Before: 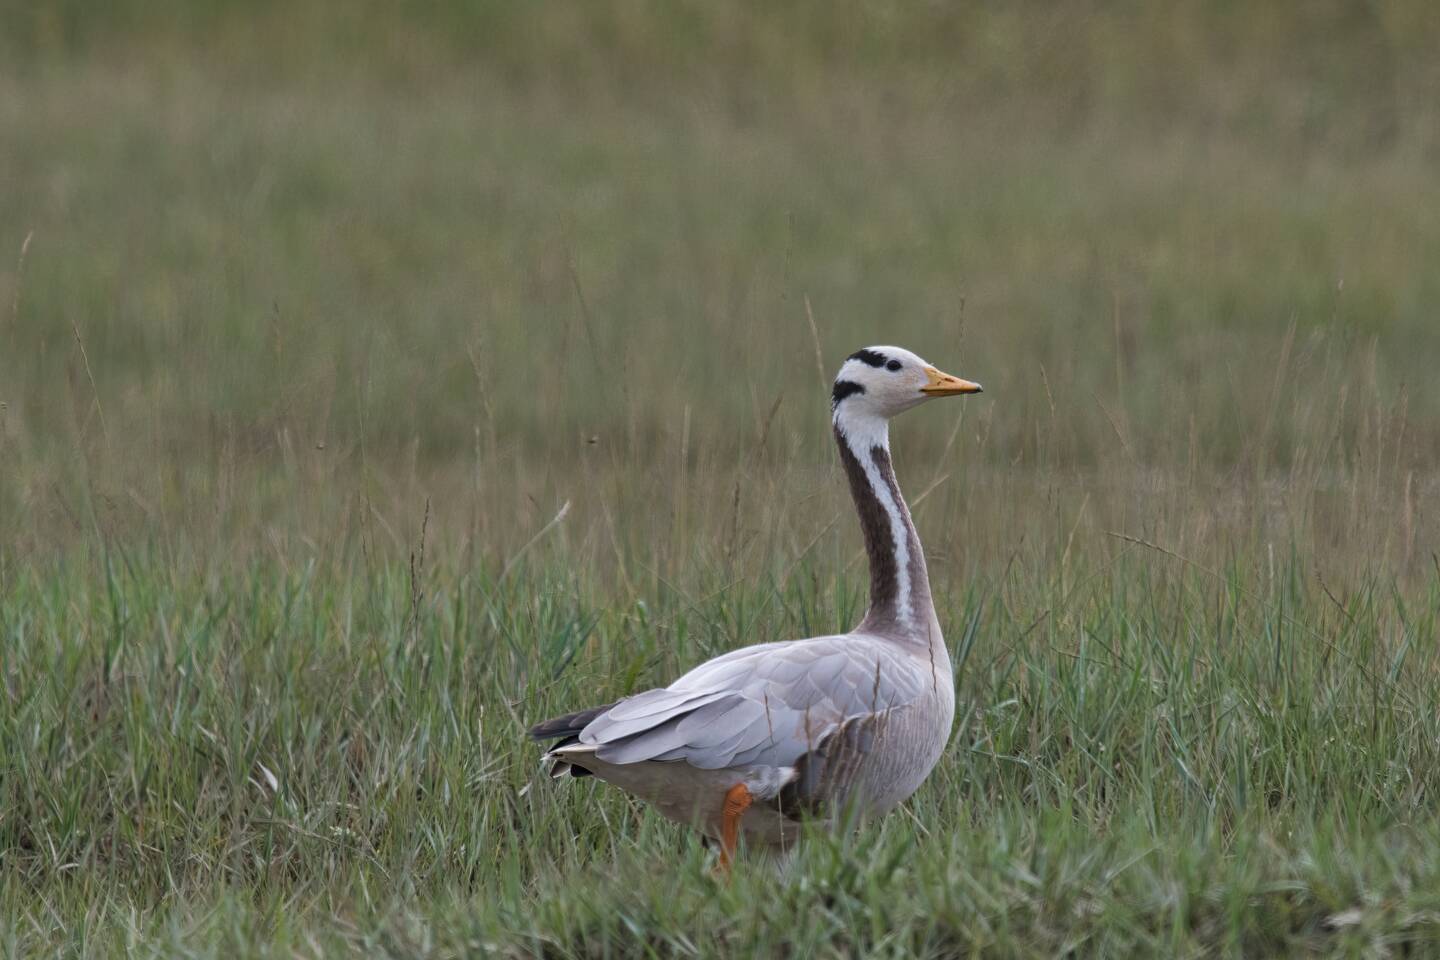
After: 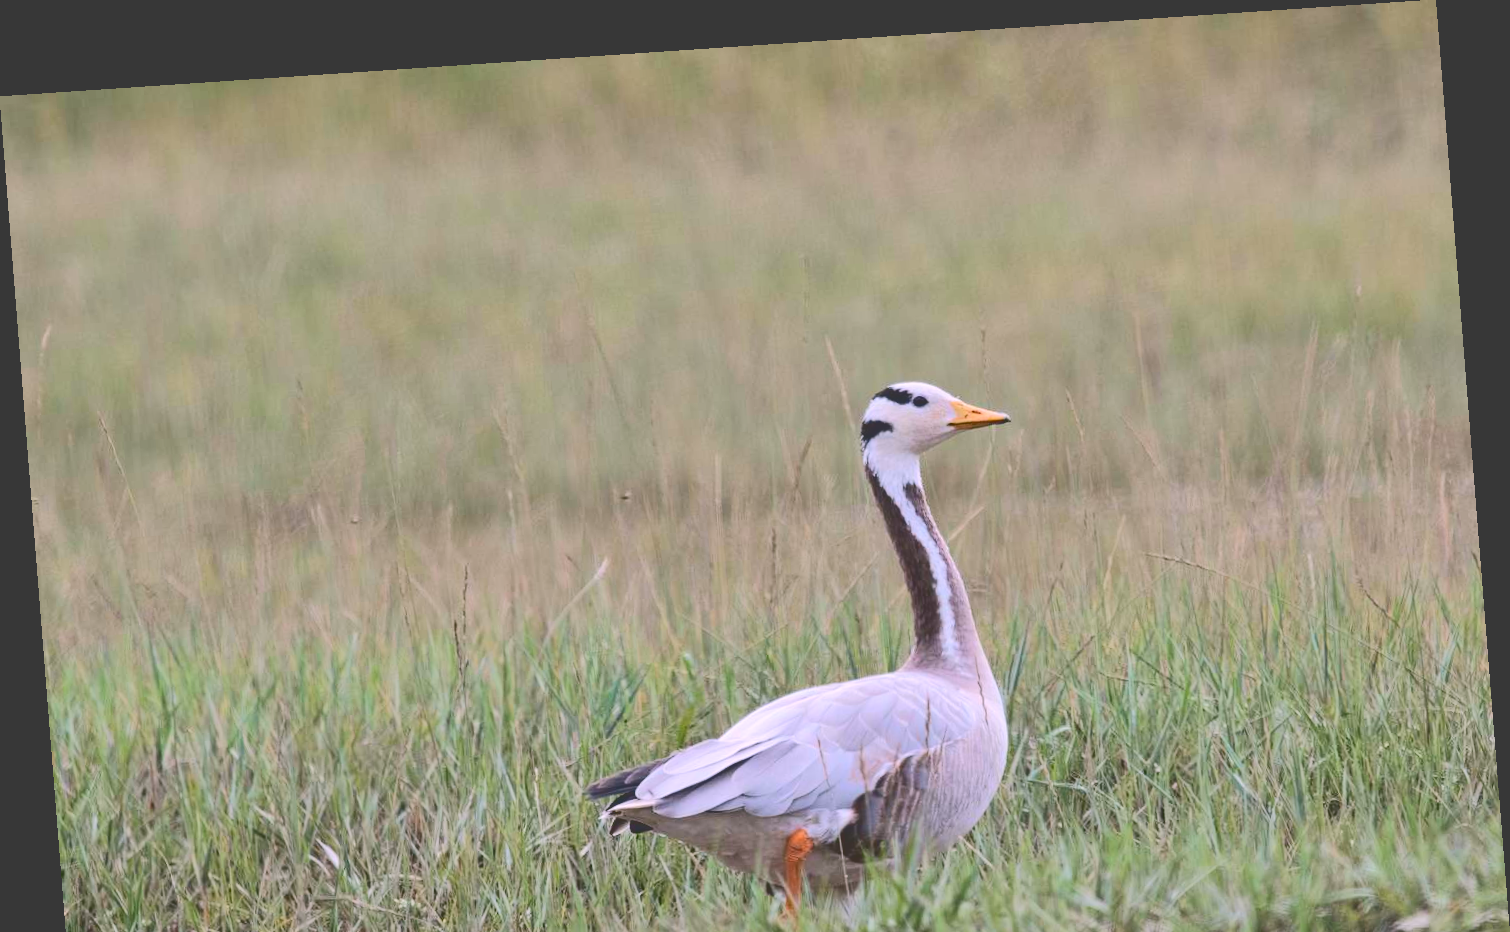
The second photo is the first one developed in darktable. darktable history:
rotate and perspective: rotation -4.2°, shear 0.006, automatic cropping off
crop and rotate: top 0%, bottom 11.49%
tone curve: curves: ch0 [(0, 0.23) (0.125, 0.207) (0.245, 0.227) (0.736, 0.695) (1, 0.824)], color space Lab, independent channels, preserve colors none
exposure: black level correction 0, exposure 1.35 EV, compensate exposure bias true, compensate highlight preservation false
white balance: red 1.05, blue 1.072
